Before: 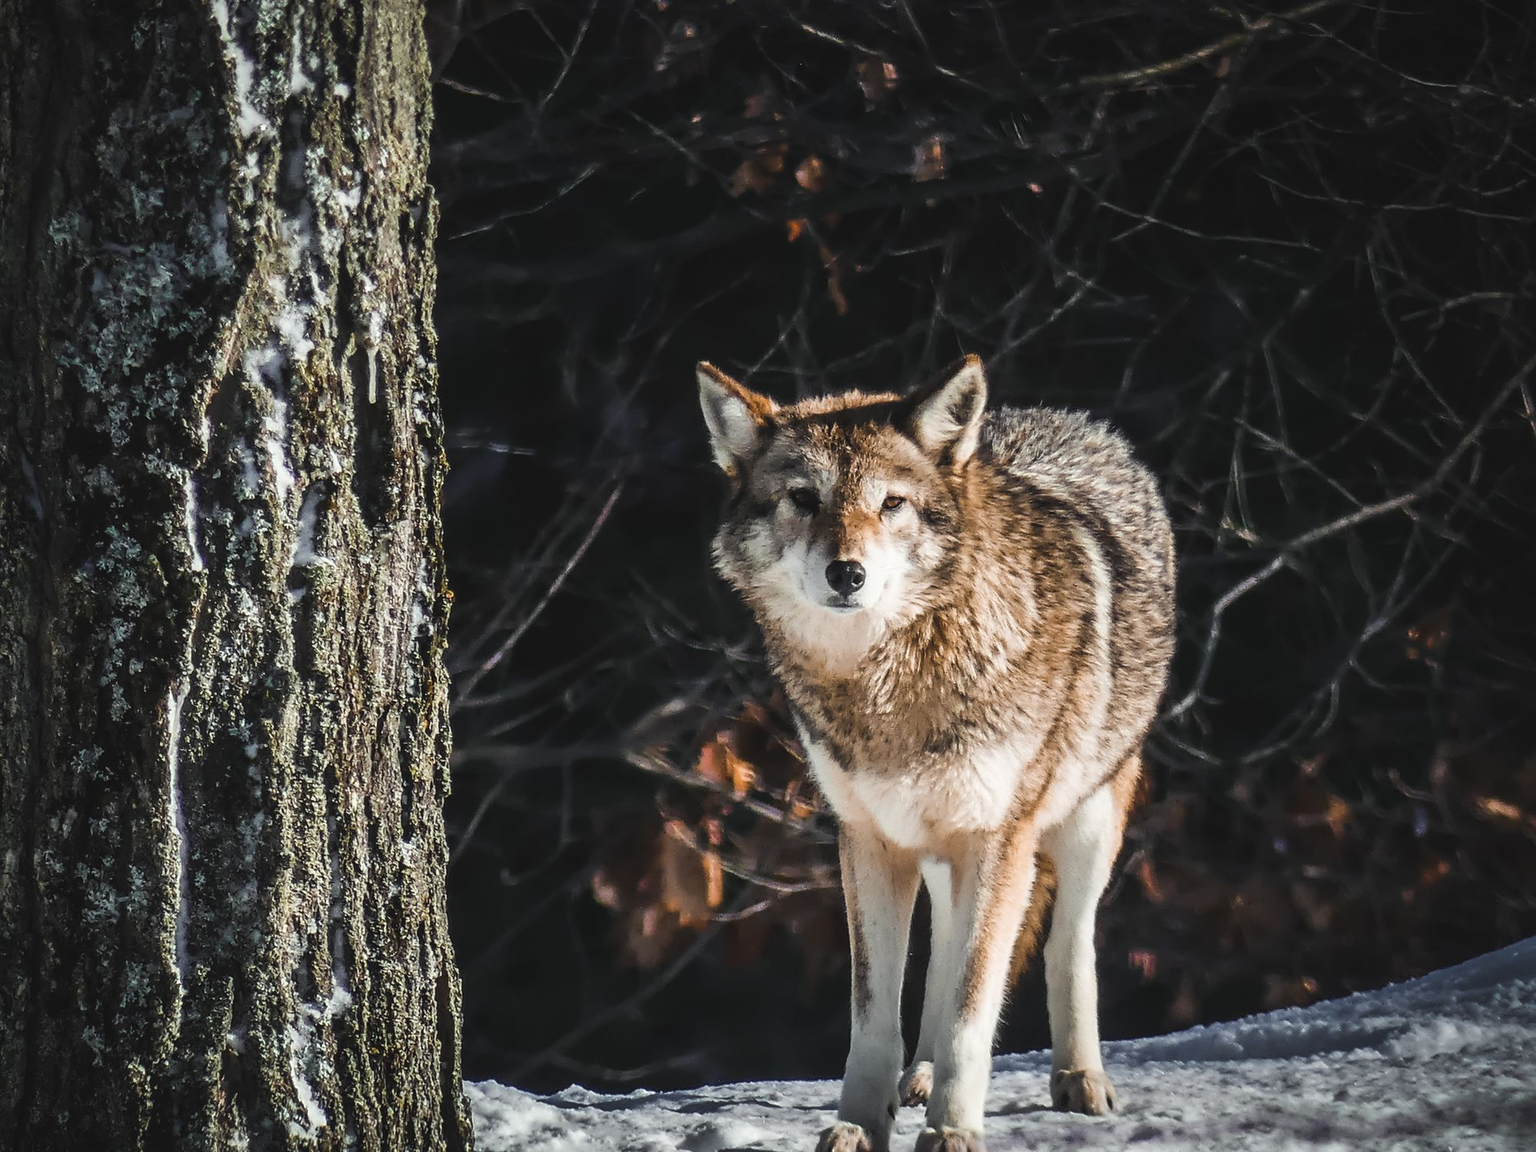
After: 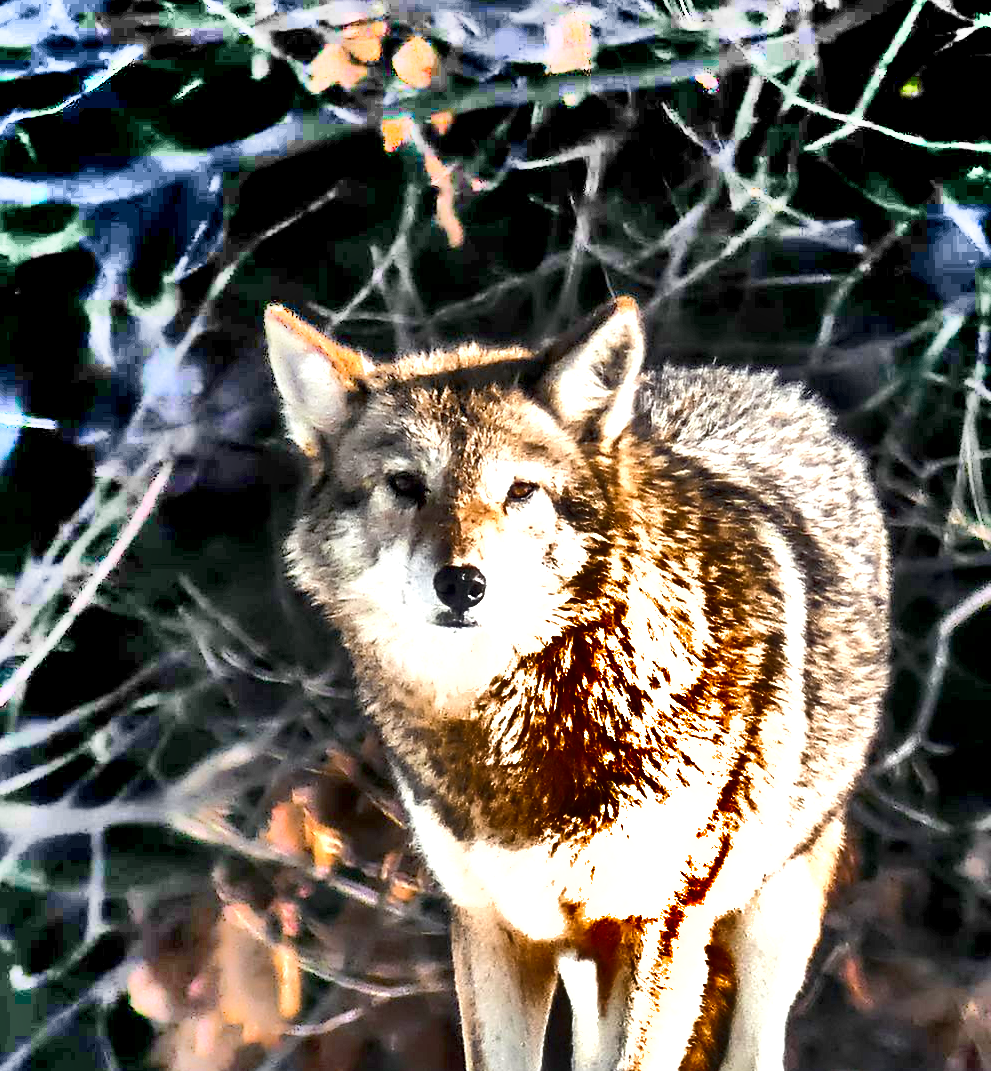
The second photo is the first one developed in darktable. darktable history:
exposure: black level correction 0.009, exposure 1.425 EV, compensate highlight preservation false
crop: left 32.075%, top 10.976%, right 18.355%, bottom 17.596%
shadows and highlights: radius 123.98, shadows 100, white point adjustment -3, highlights -100, highlights color adjustment 89.84%, soften with gaussian
